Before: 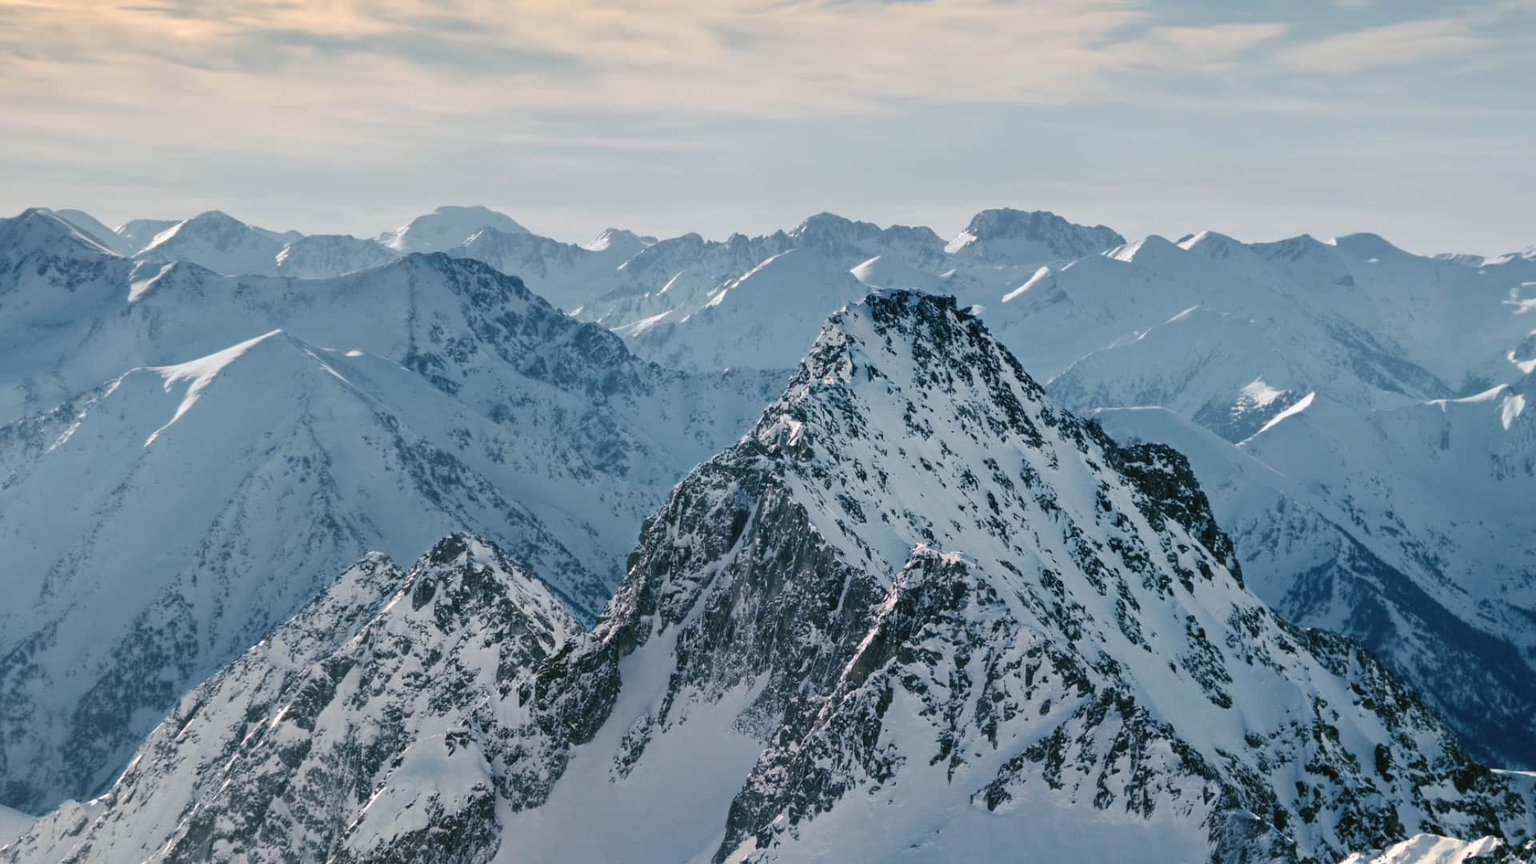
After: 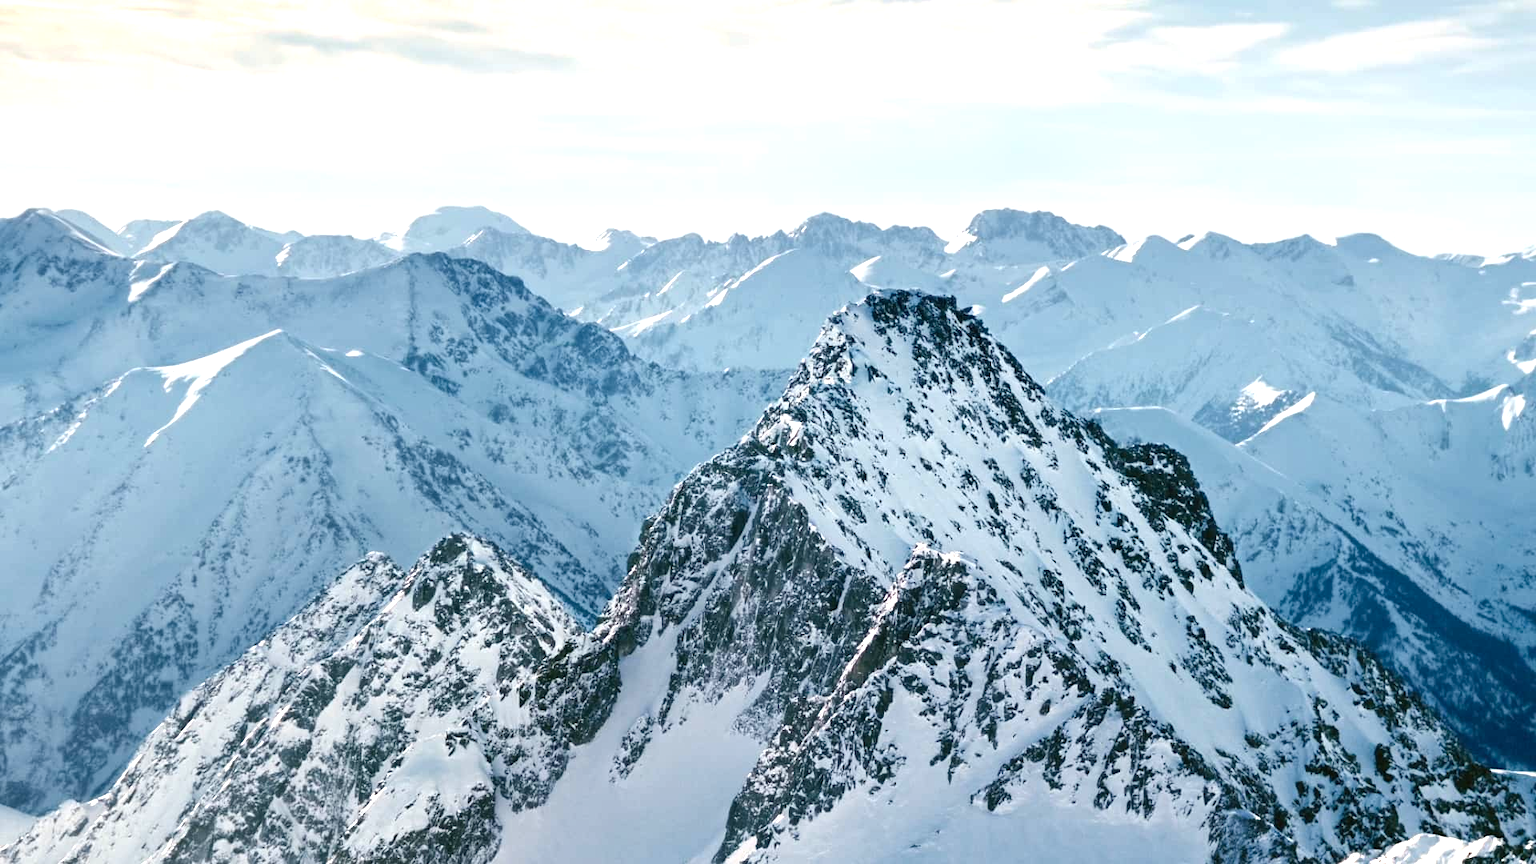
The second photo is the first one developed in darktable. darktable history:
tone equalizer: -8 EV -0.4 EV, -7 EV -0.367 EV, -6 EV -0.35 EV, -5 EV -0.183 EV, -3 EV 0.232 EV, -2 EV 0.31 EV, -1 EV 0.373 EV, +0 EV 0.442 EV, edges refinement/feathering 500, mask exposure compensation -1.57 EV, preserve details no
color balance rgb: perceptual saturation grading › global saturation -0.103%, perceptual saturation grading › highlights -19.679%, perceptual saturation grading › shadows 20.276%, global vibrance 20%
exposure: exposure 0.646 EV, compensate exposure bias true, compensate highlight preservation false
